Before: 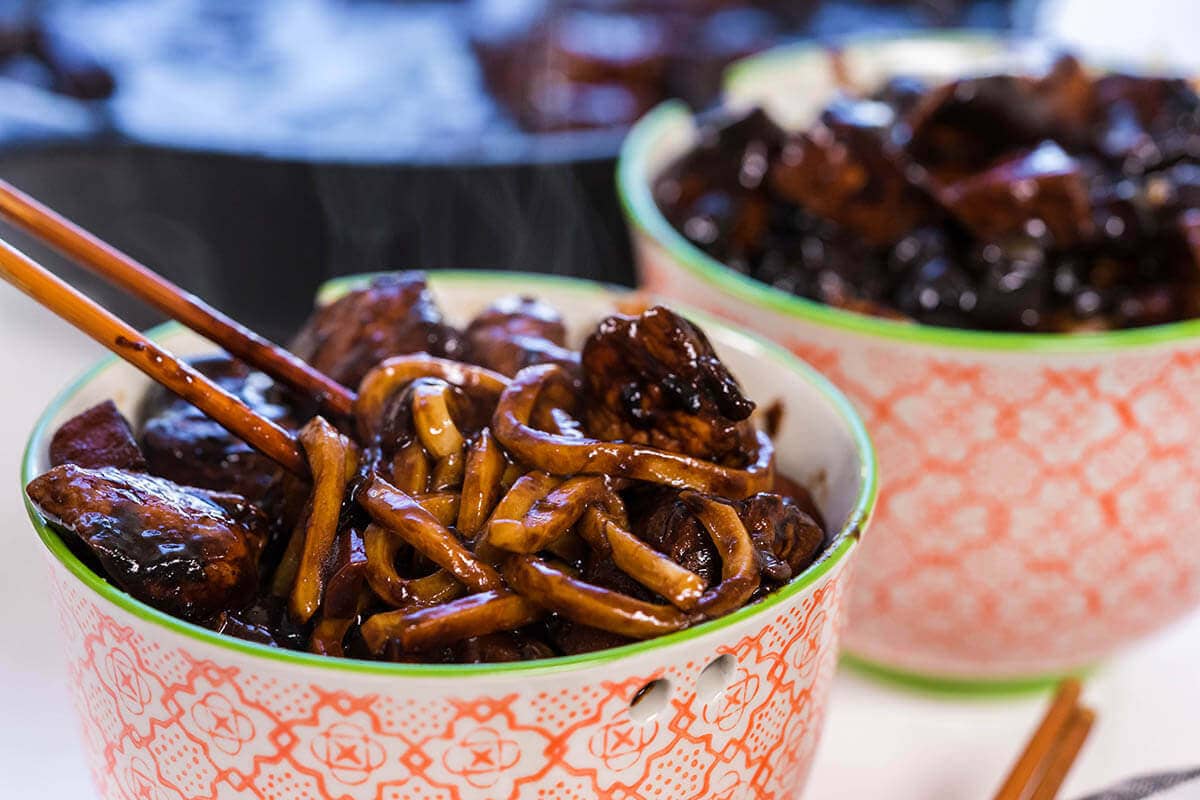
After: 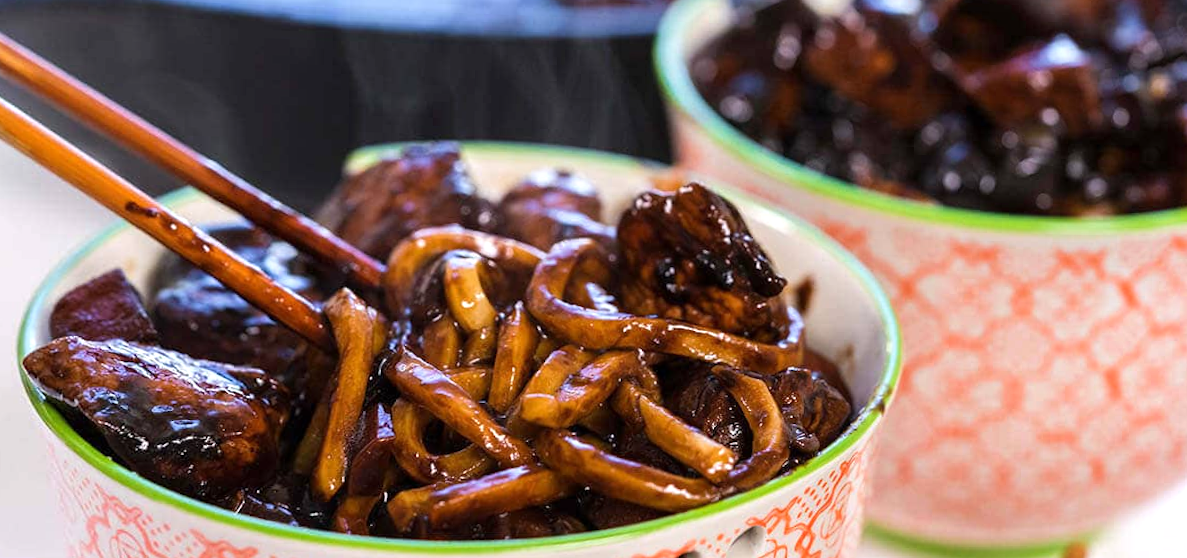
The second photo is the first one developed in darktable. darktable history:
rotate and perspective: rotation 0.679°, lens shift (horizontal) 0.136, crop left 0.009, crop right 0.991, crop top 0.078, crop bottom 0.95
exposure: exposure 0.258 EV, compensate highlight preservation false
crop and rotate: top 12.5%, bottom 12.5%
